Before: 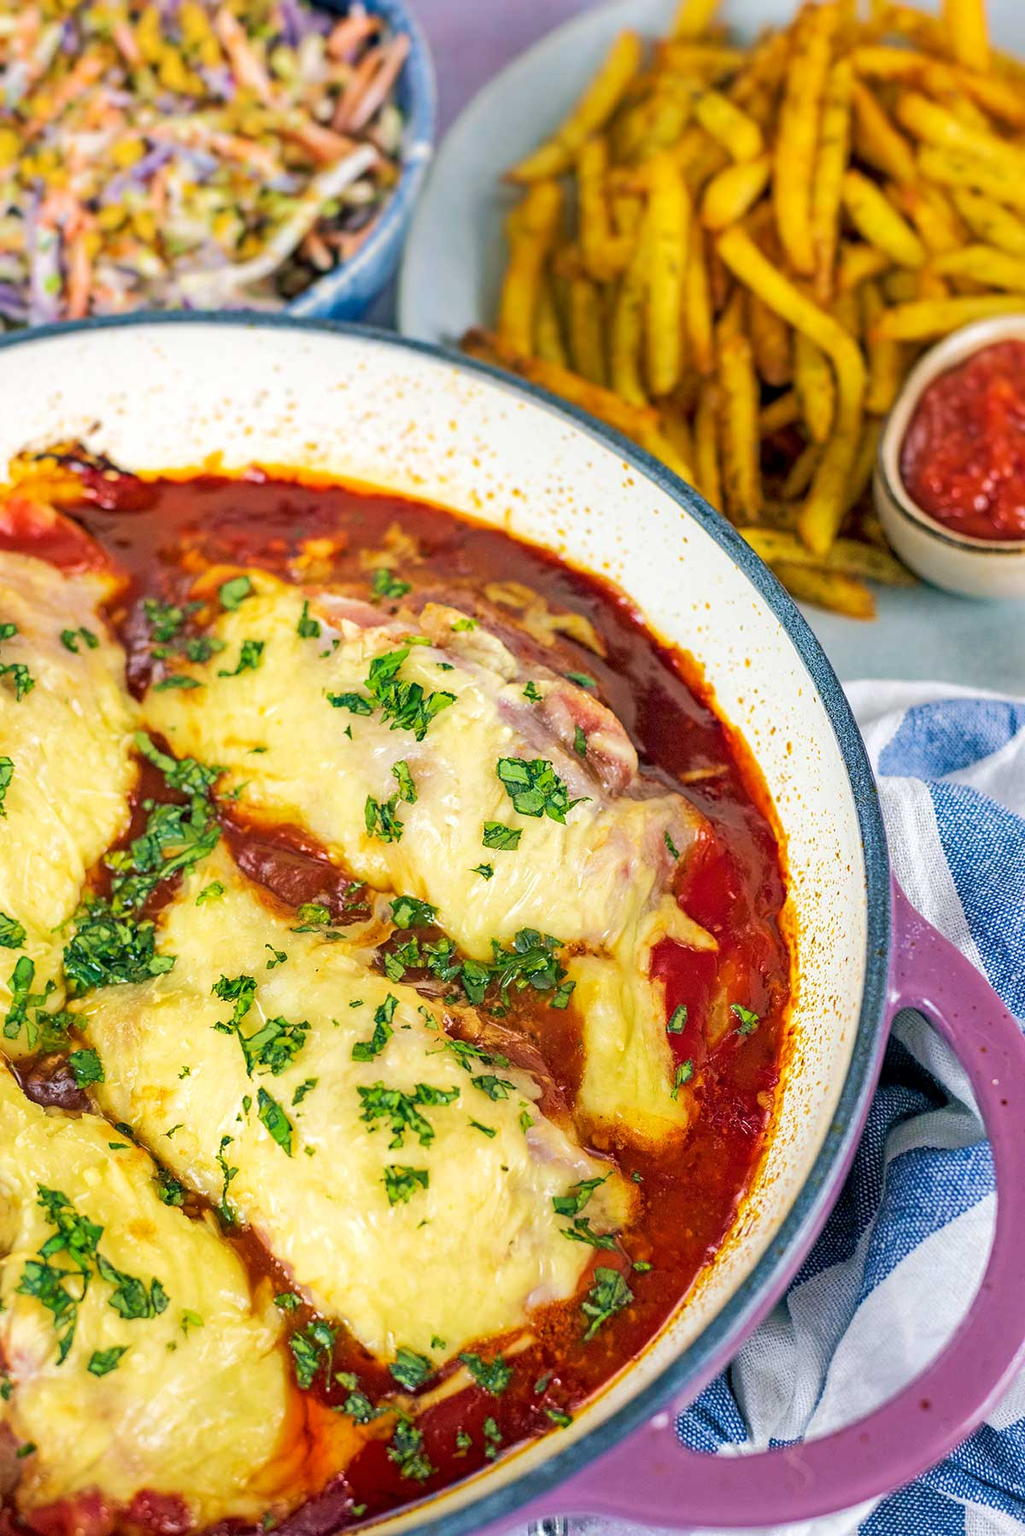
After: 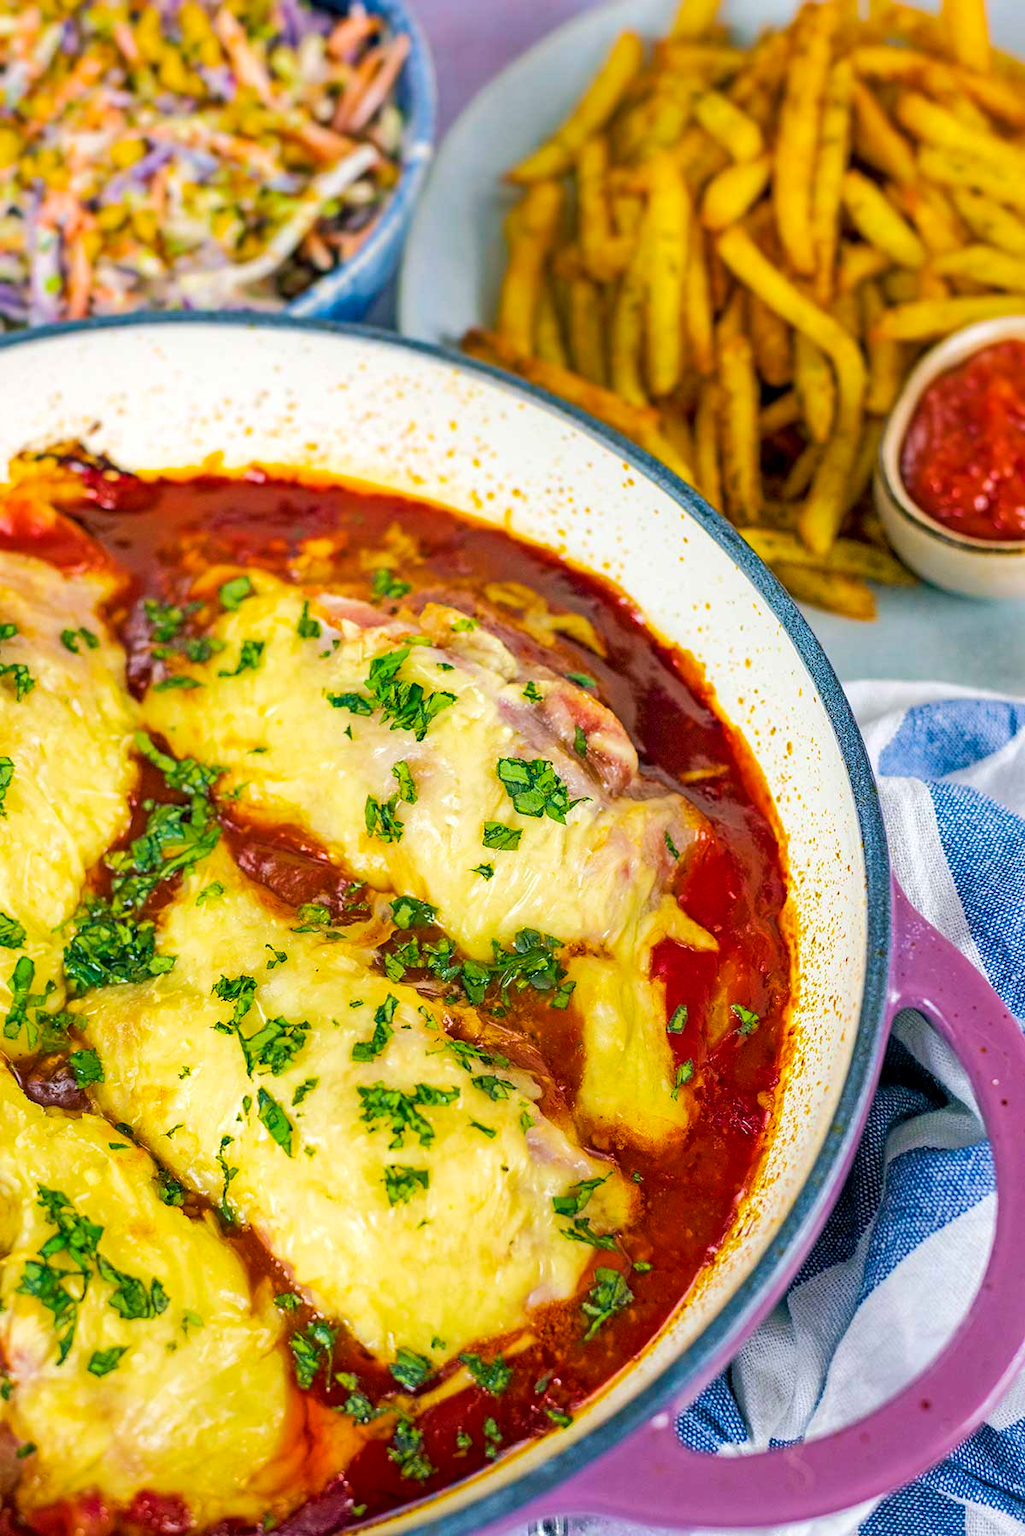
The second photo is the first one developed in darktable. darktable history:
color balance rgb: linear chroma grading › shadows -3.189%, linear chroma grading › highlights -4.215%, perceptual saturation grading › global saturation 19.589%, global vibrance 20%
